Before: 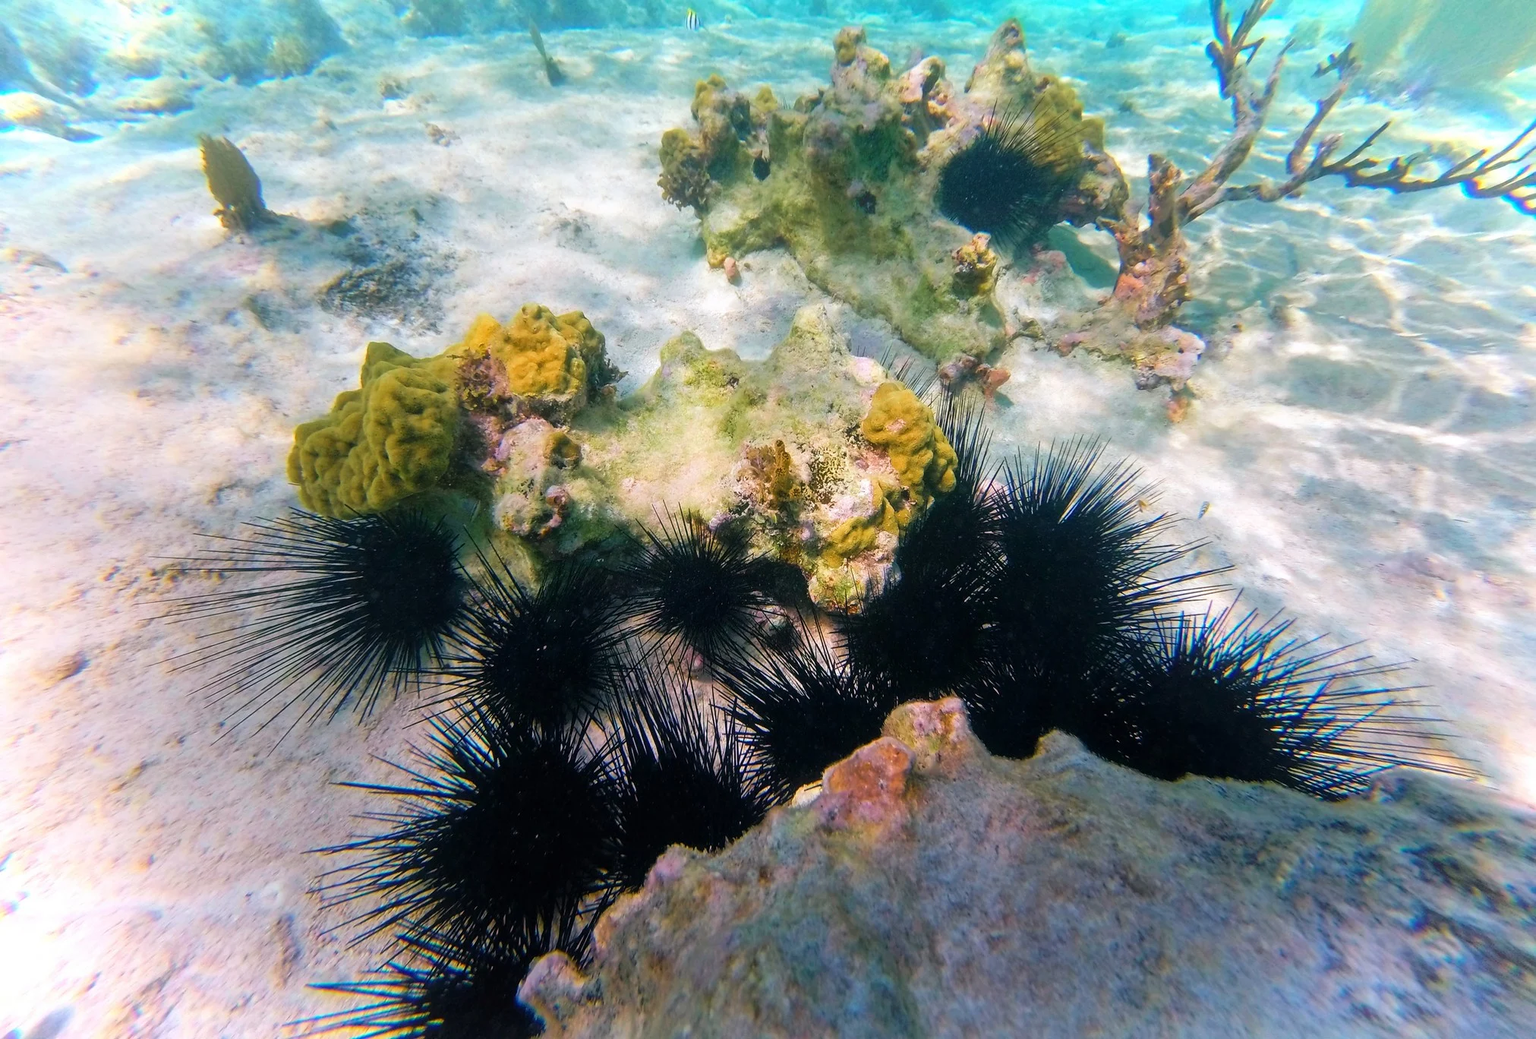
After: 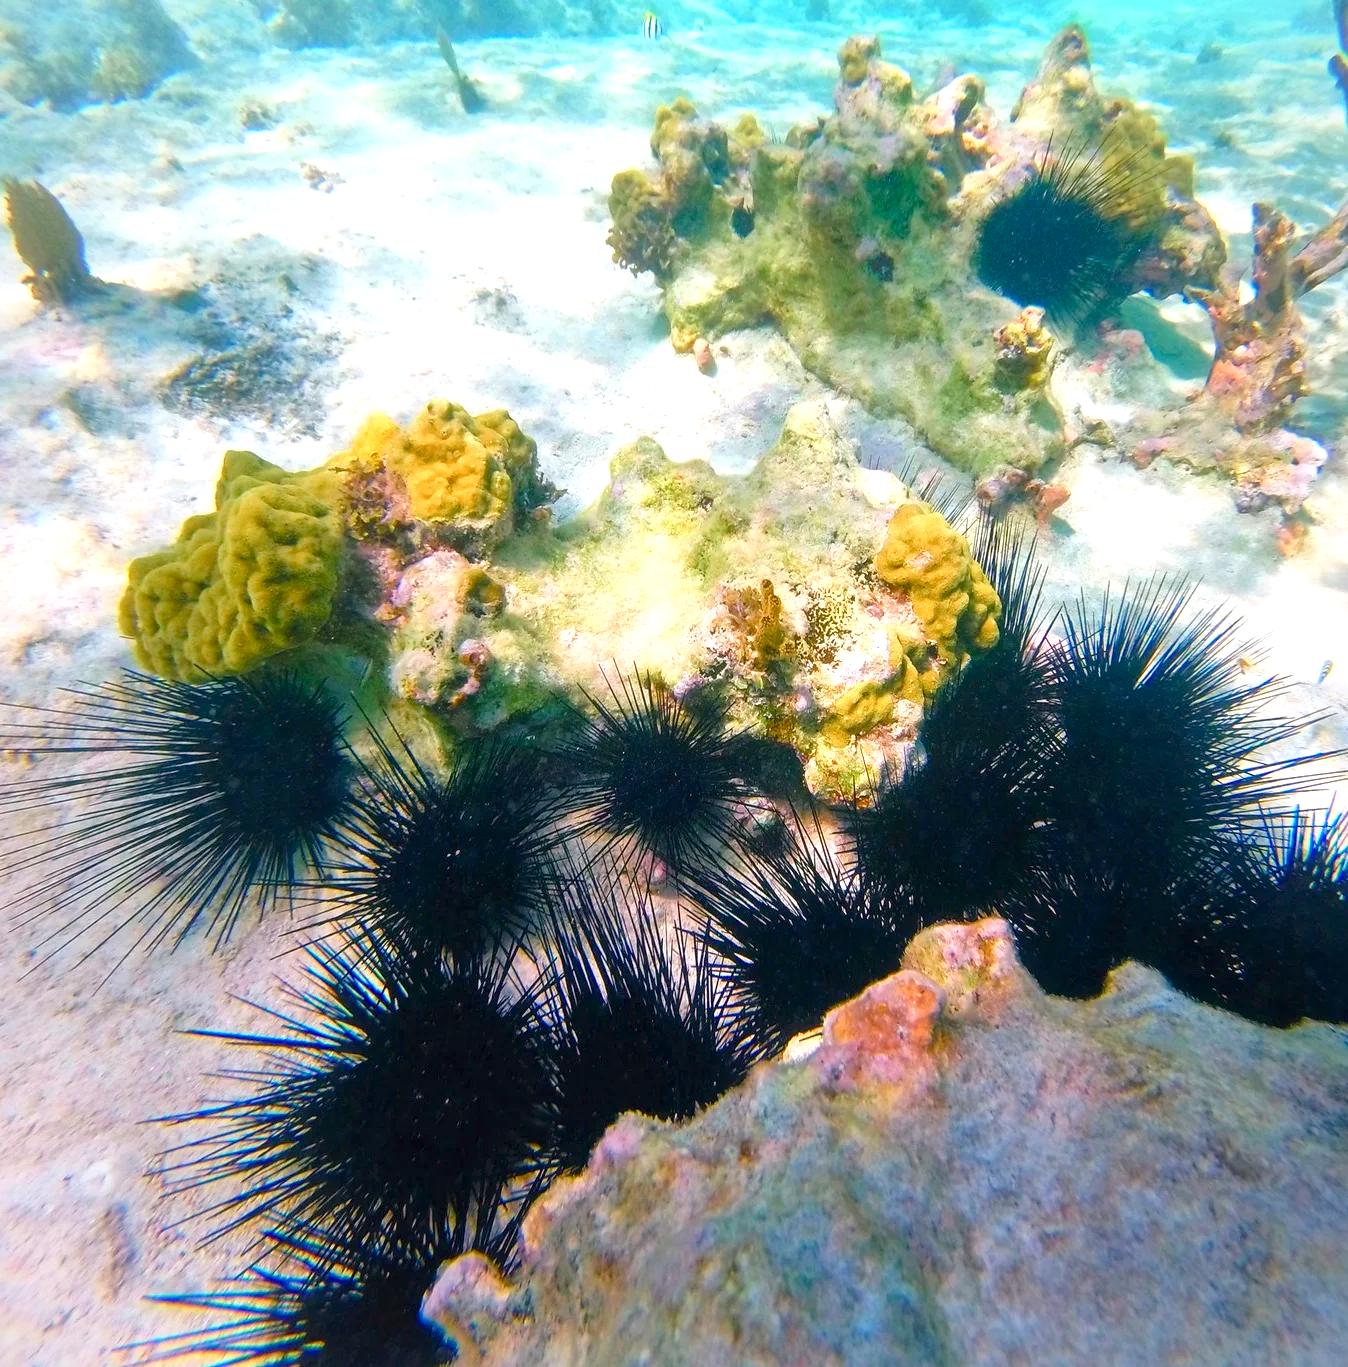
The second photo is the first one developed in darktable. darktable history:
exposure: black level correction 0, exposure 0.696 EV, compensate highlight preservation false
vignetting: fall-off start 91.51%, brightness -0.433, saturation -0.189
crop and rotate: left 12.86%, right 20.475%
color balance rgb: perceptual saturation grading › global saturation 20%, perceptual saturation grading › highlights -24.933%, perceptual saturation grading › shadows 25.588%, global vibrance 0.493%
levels: levels [0, 0.478, 1]
shadows and highlights: shadows 25.27, highlights -25.01
